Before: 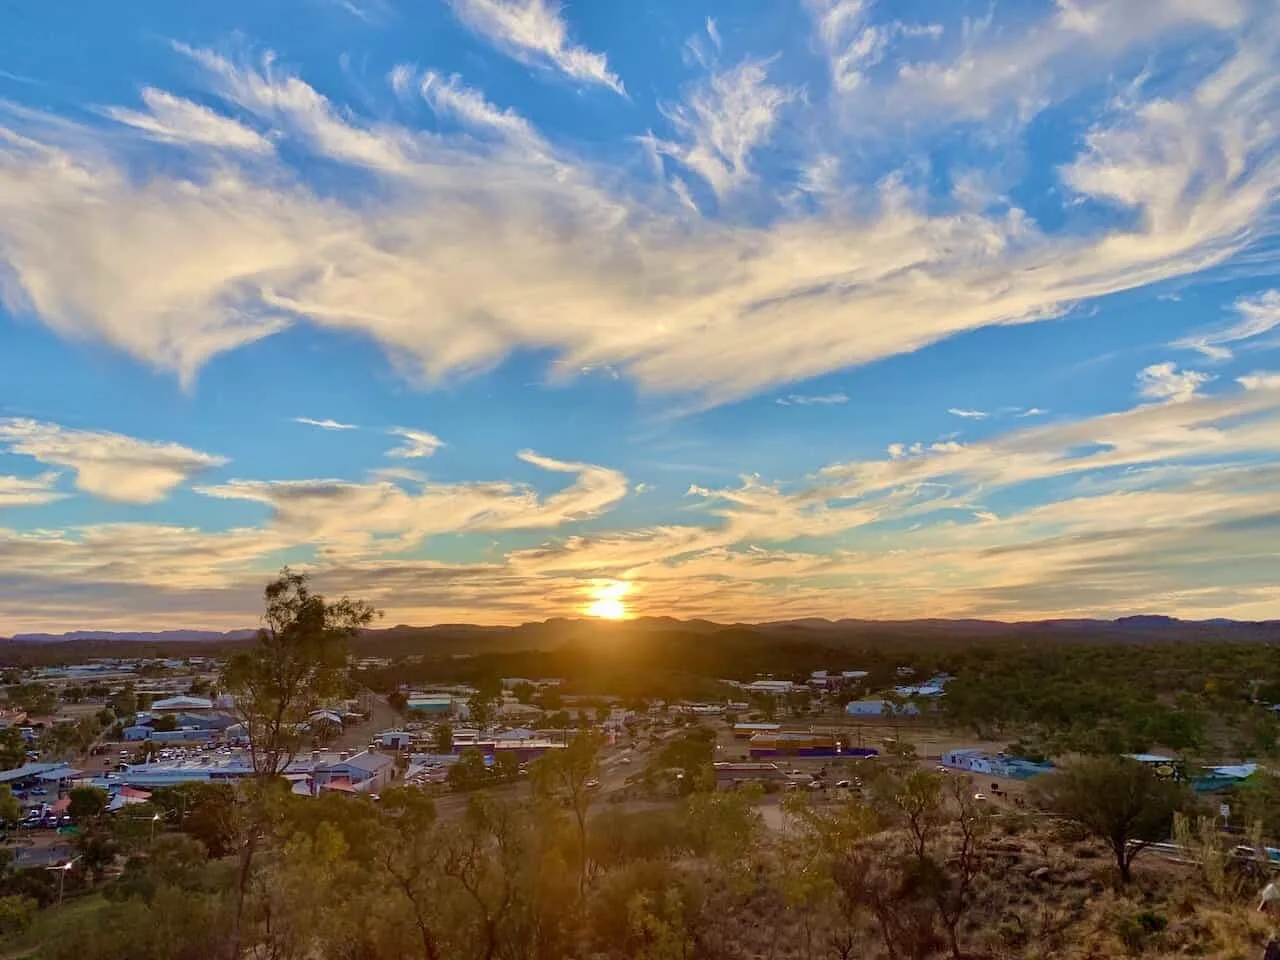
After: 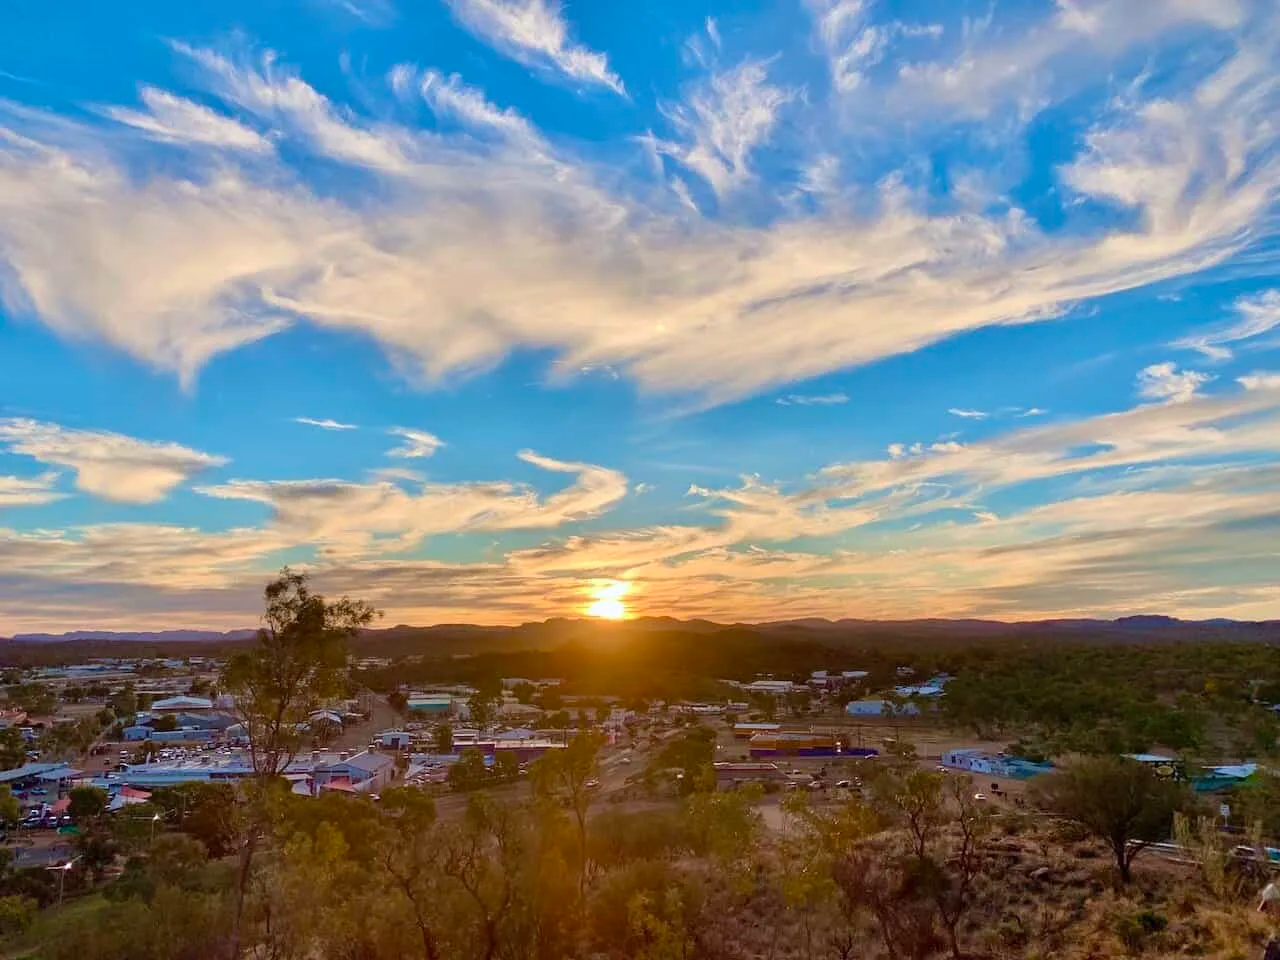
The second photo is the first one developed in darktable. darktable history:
color correction: highlights a* -0.13, highlights b* -5.96, shadows a* -0.136, shadows b* -0.149
